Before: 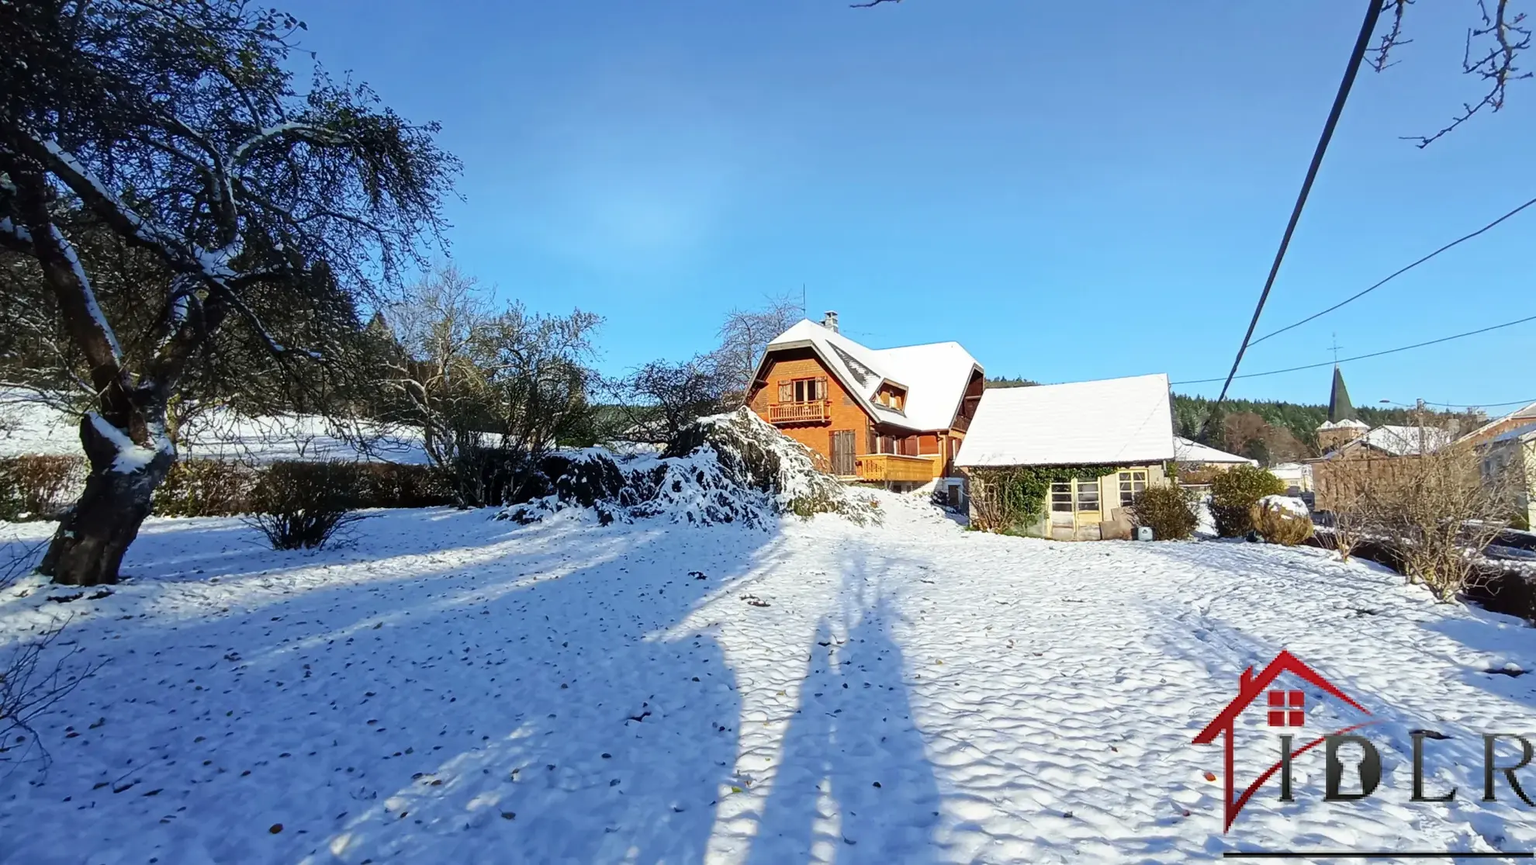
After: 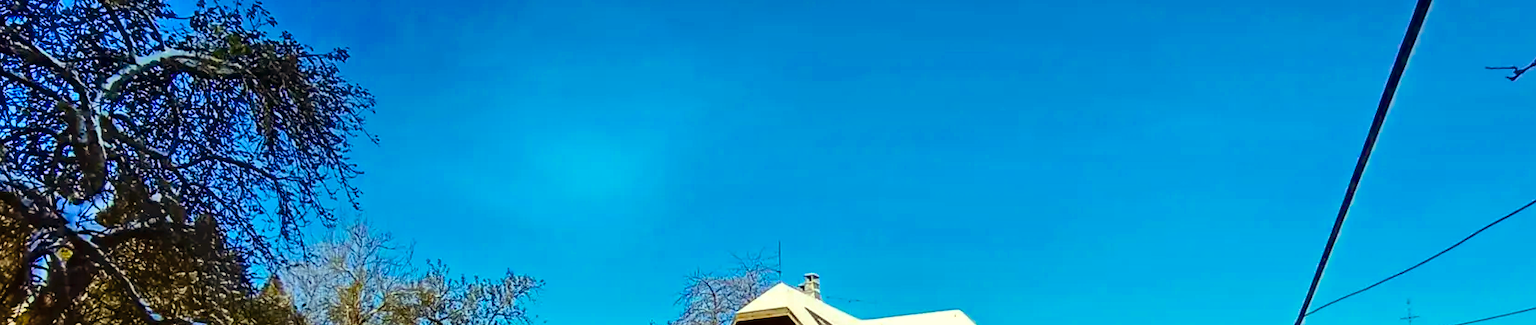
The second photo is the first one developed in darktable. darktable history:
crop and rotate: left 9.636%, top 9.388%, right 6.09%, bottom 58.782%
shadows and highlights: shadows 58.66, soften with gaussian
color balance rgb: power › chroma 2.502%, power › hue 67.27°, highlights gain › luminance 6.355%, highlights gain › chroma 2.517%, highlights gain › hue 91.44°, linear chroma grading › global chroma 33.66%, perceptual saturation grading › global saturation 30.211%, saturation formula JzAzBz (2021)
